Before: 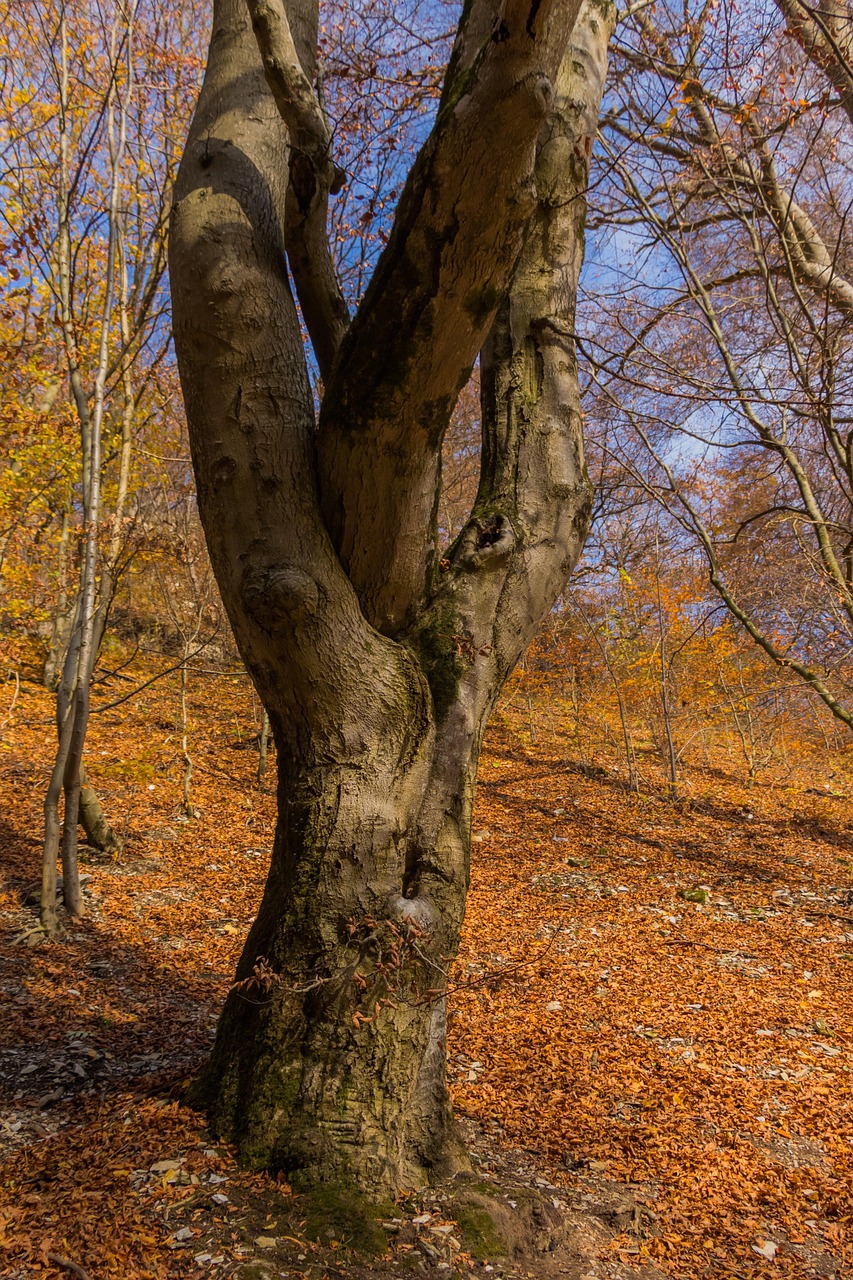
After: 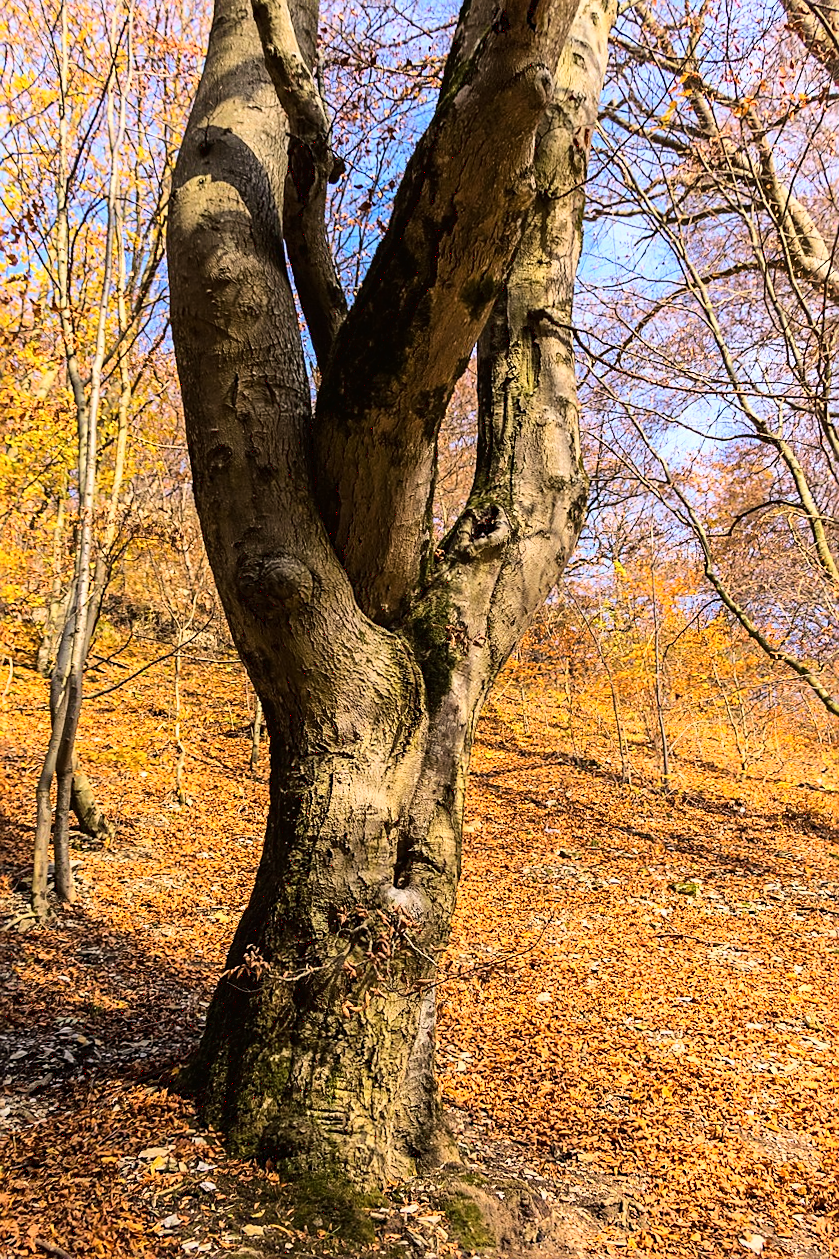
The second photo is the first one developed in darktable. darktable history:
sharpen: on, module defaults
crop and rotate: angle -0.619°
base curve: curves: ch0 [(0, 0.003) (0.001, 0.002) (0.006, 0.004) (0.02, 0.022) (0.048, 0.086) (0.094, 0.234) (0.162, 0.431) (0.258, 0.629) (0.385, 0.8) (0.548, 0.918) (0.751, 0.988) (1, 1)]
